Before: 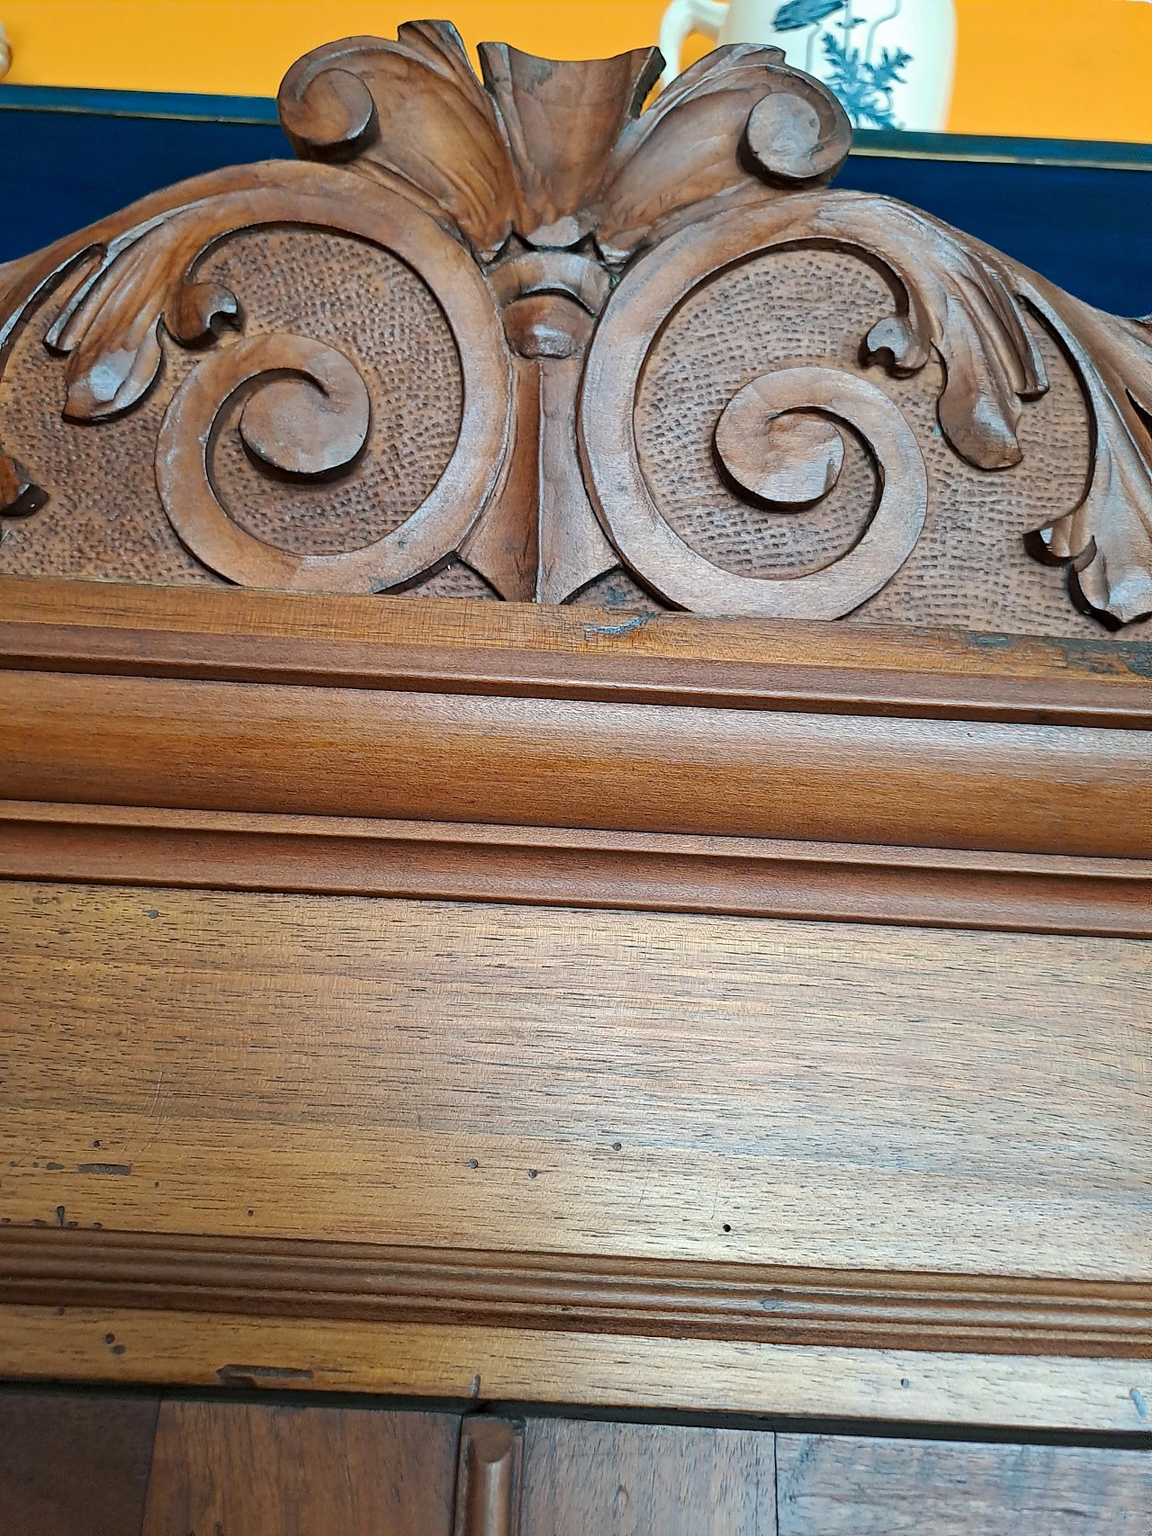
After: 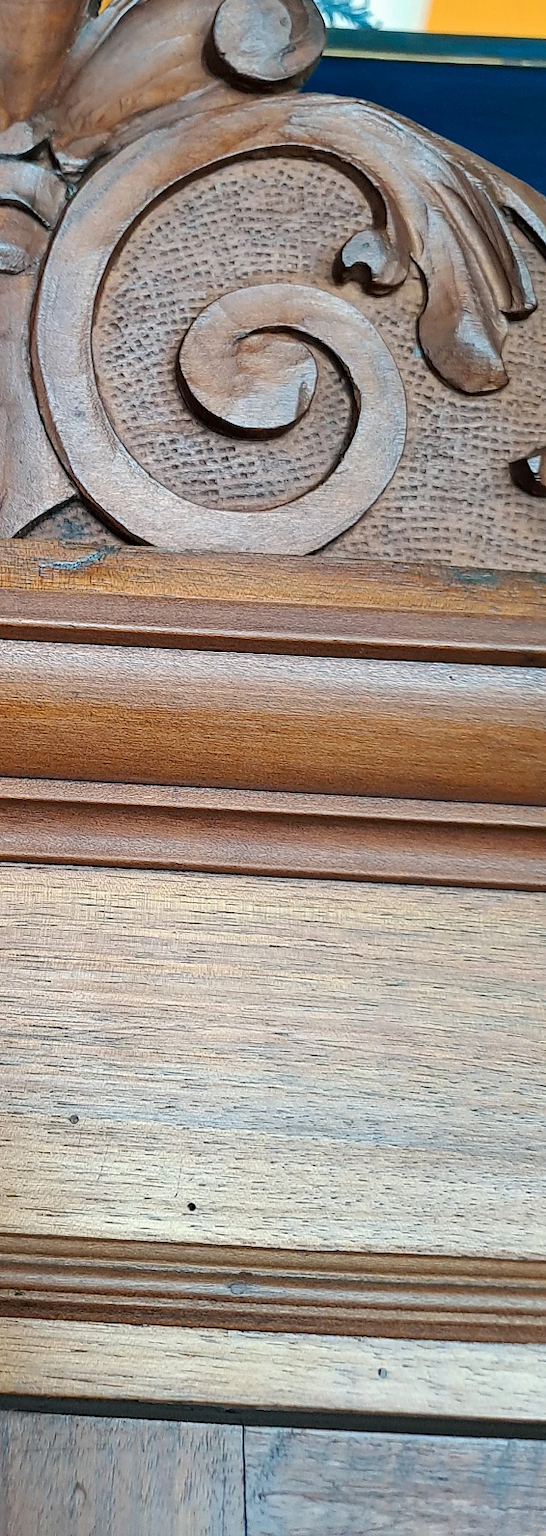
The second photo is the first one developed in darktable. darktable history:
crop: left 47.598%, top 6.706%, right 8.11%
